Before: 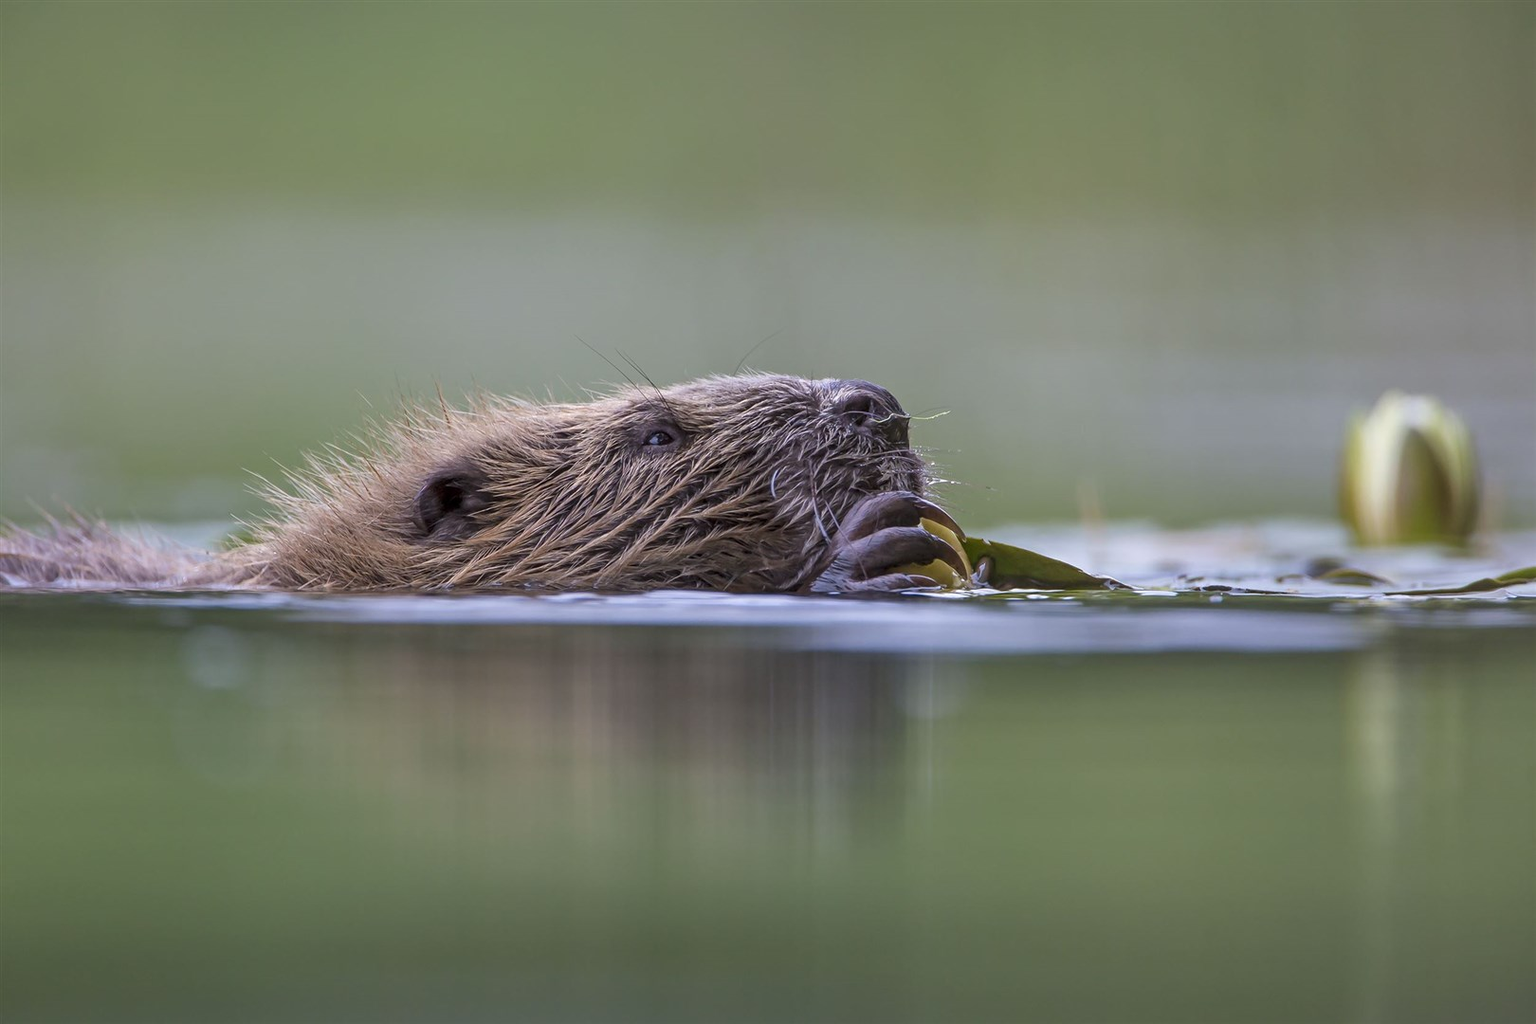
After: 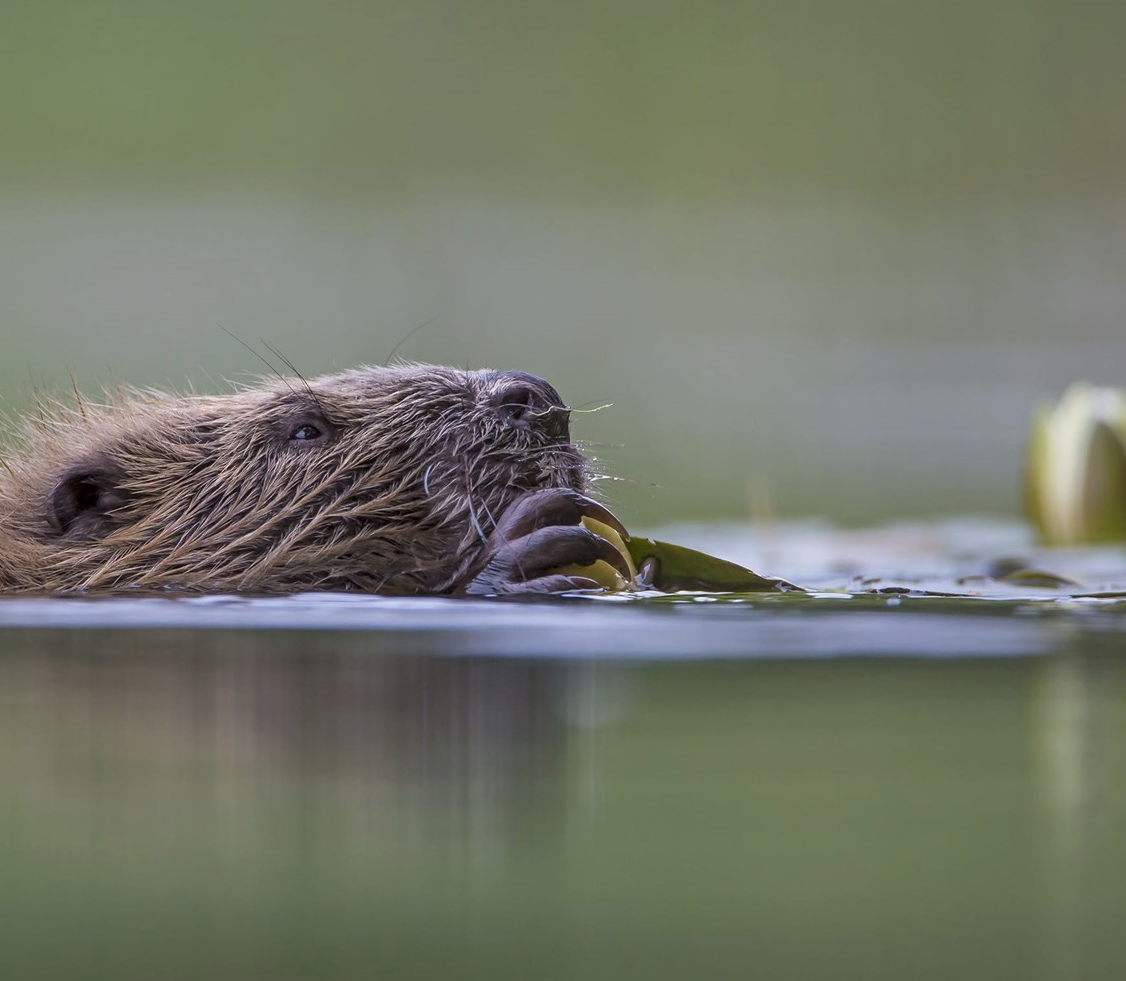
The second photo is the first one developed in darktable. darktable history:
crop and rotate: left 24.034%, top 2.838%, right 6.406%, bottom 6.299%
exposure: exposure -0.116 EV, compensate exposure bias true, compensate highlight preservation false
